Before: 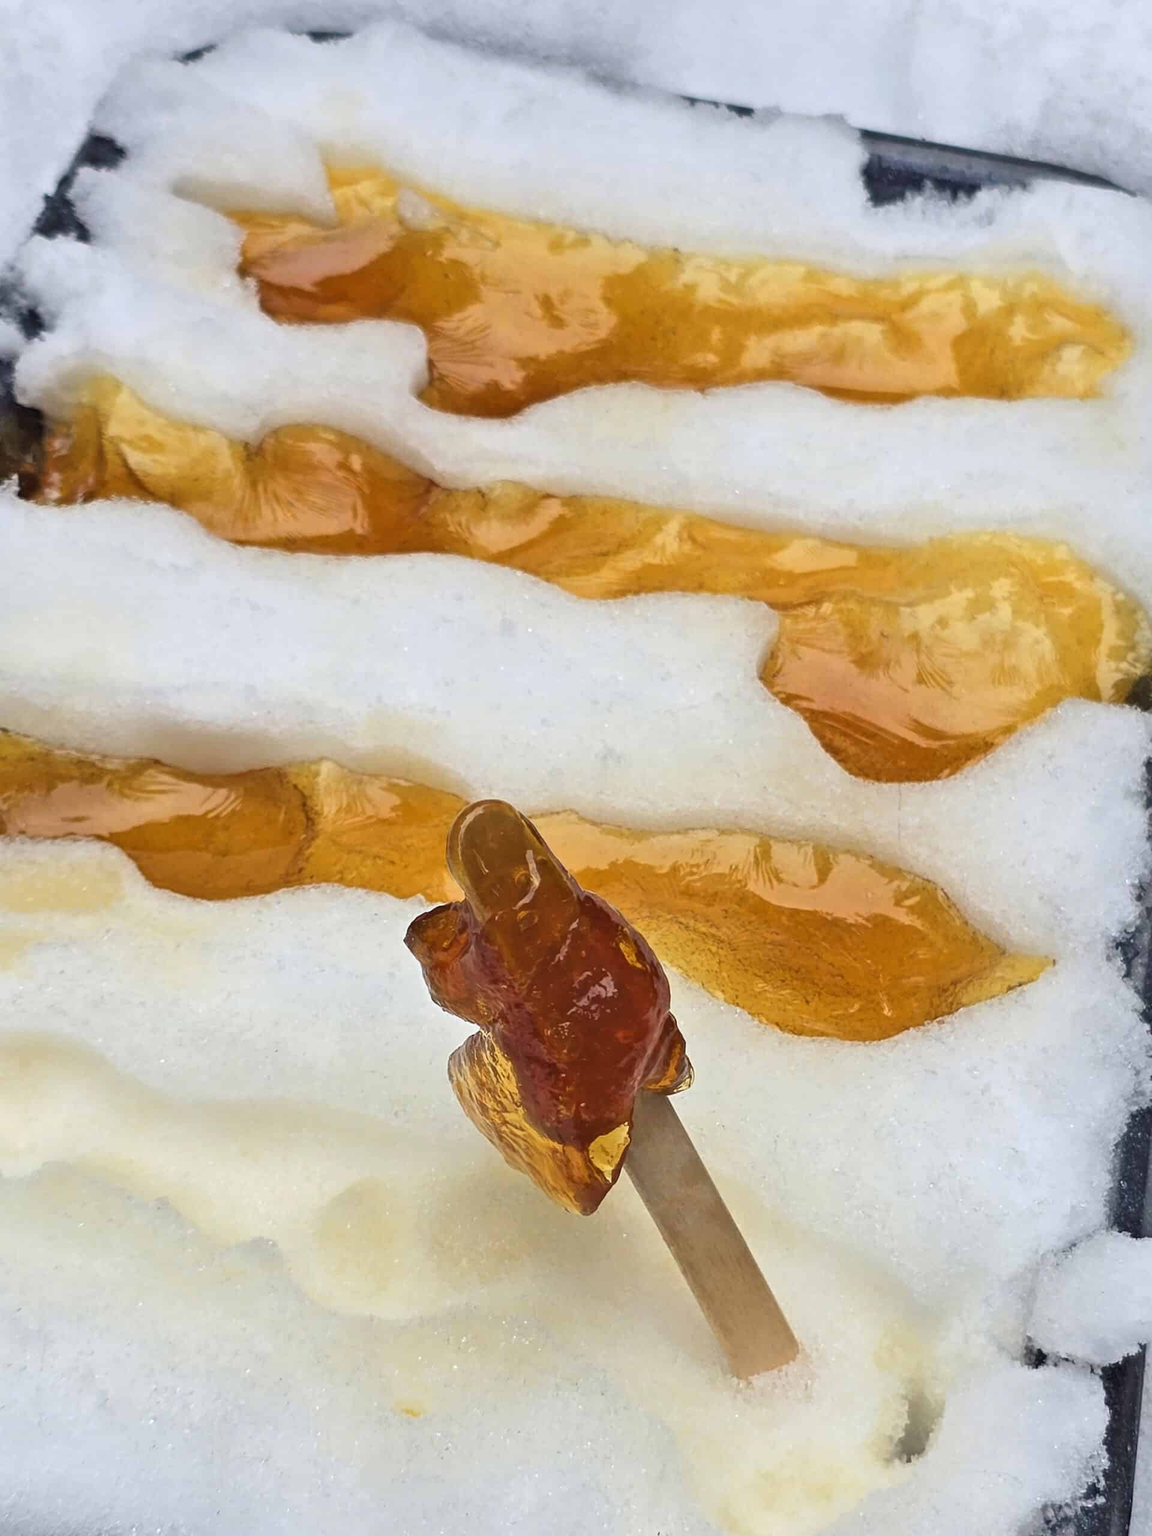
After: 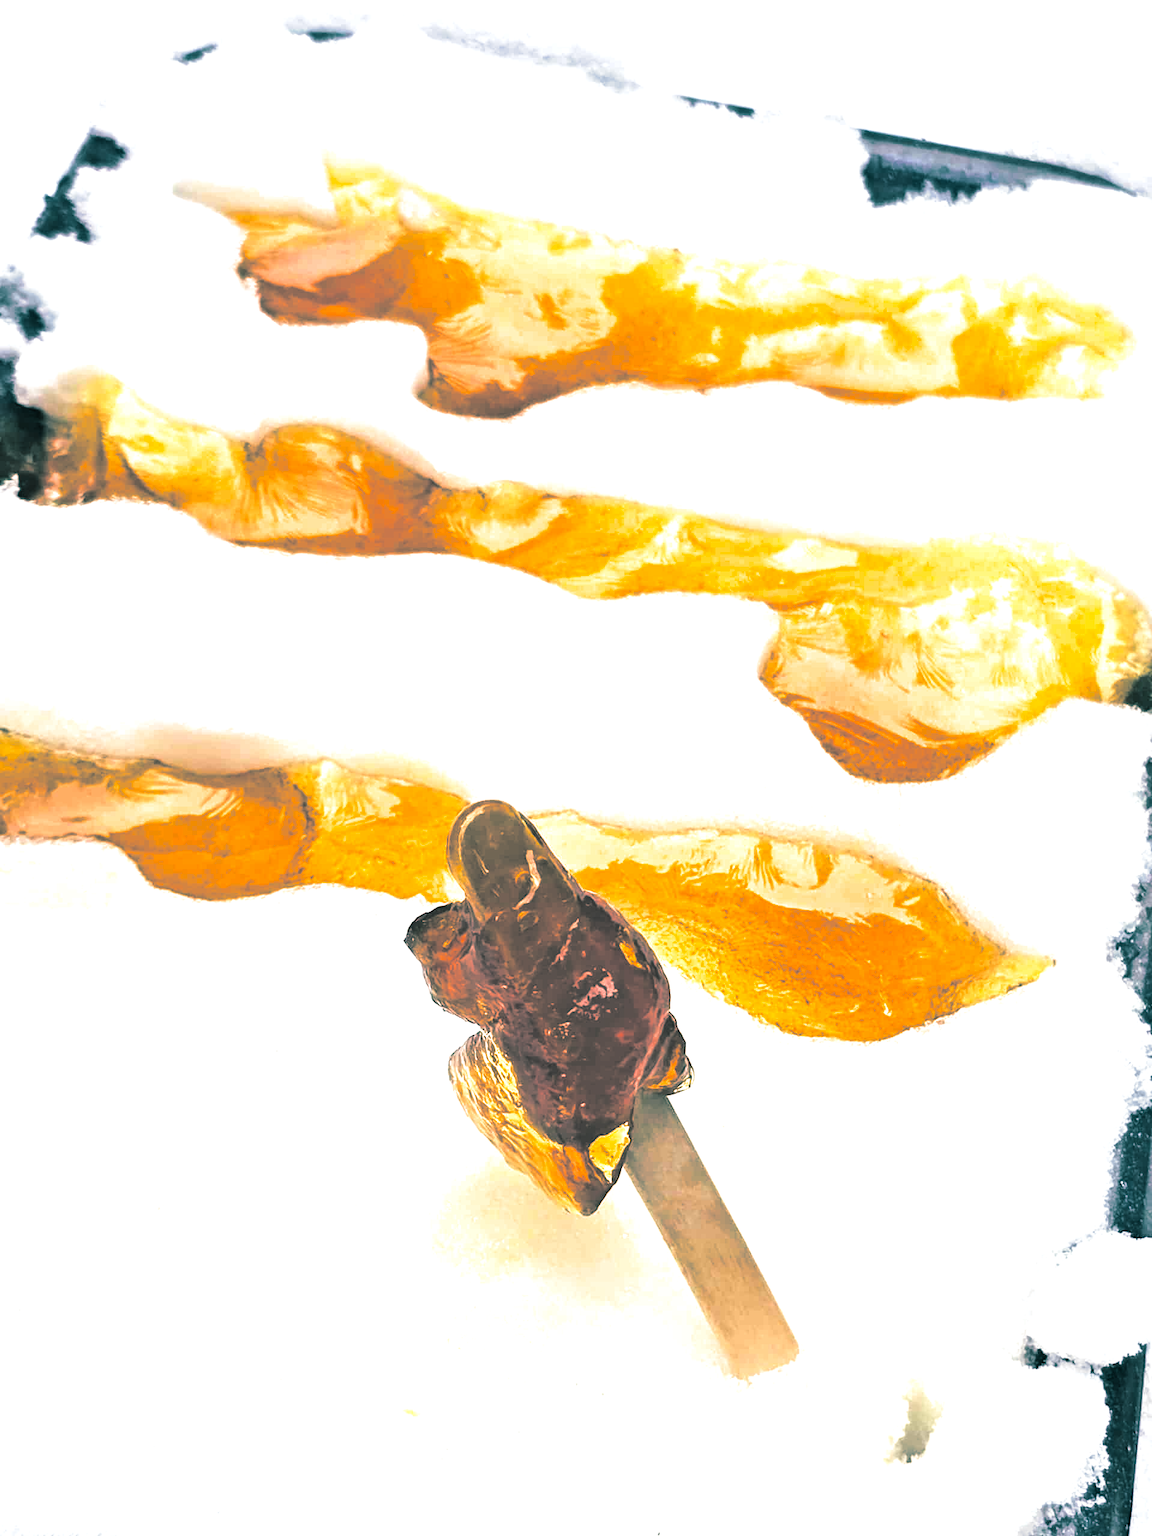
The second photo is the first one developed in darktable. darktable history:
exposure: exposure 0.6 EV, compensate highlight preservation false
tone equalizer: -8 EV -0.75 EV, -7 EV -0.7 EV, -6 EV -0.6 EV, -5 EV -0.4 EV, -3 EV 0.4 EV, -2 EV 0.6 EV, -1 EV 0.7 EV, +0 EV 0.75 EV, edges refinement/feathering 500, mask exposure compensation -1.57 EV, preserve details no
split-toning: shadows › hue 186.43°, highlights › hue 49.29°, compress 30.29%
